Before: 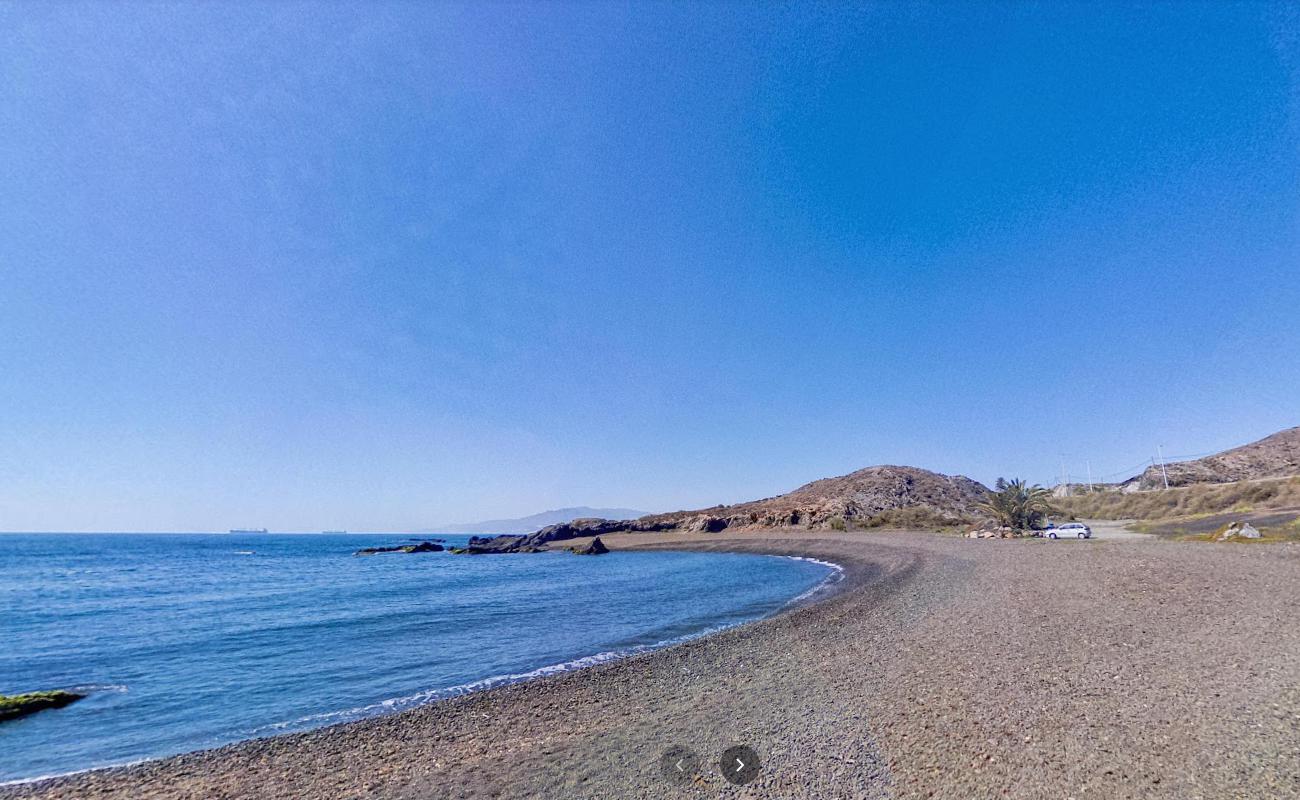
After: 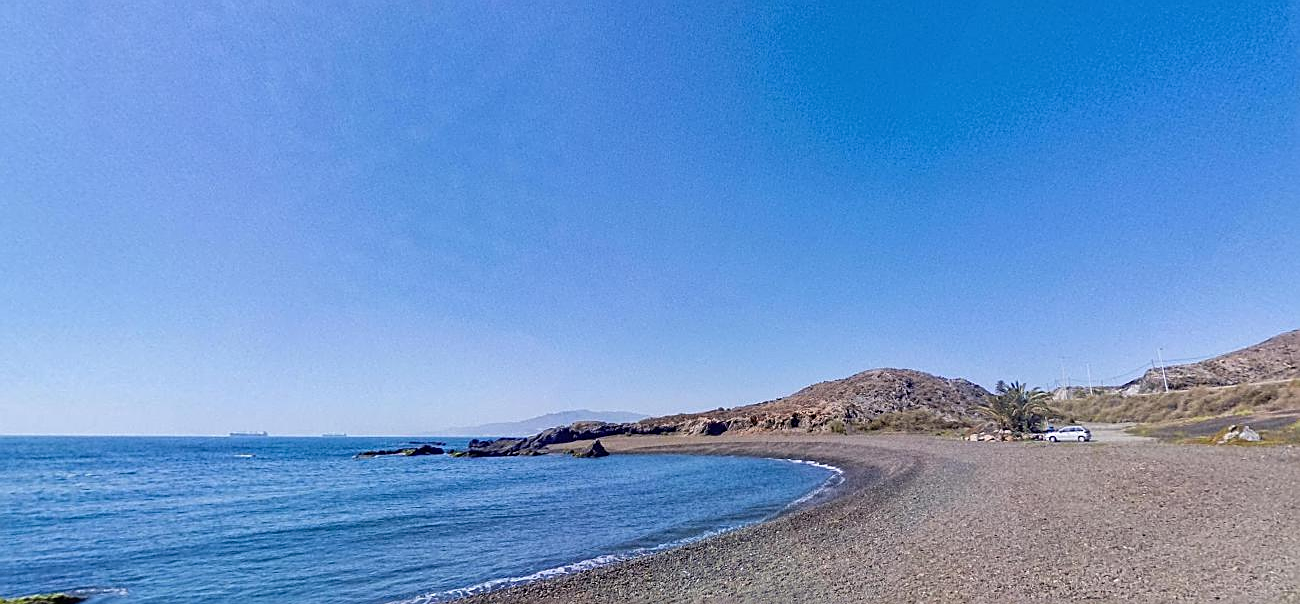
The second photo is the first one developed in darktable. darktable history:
crop and rotate: top 12.225%, bottom 12.222%
sharpen: on, module defaults
